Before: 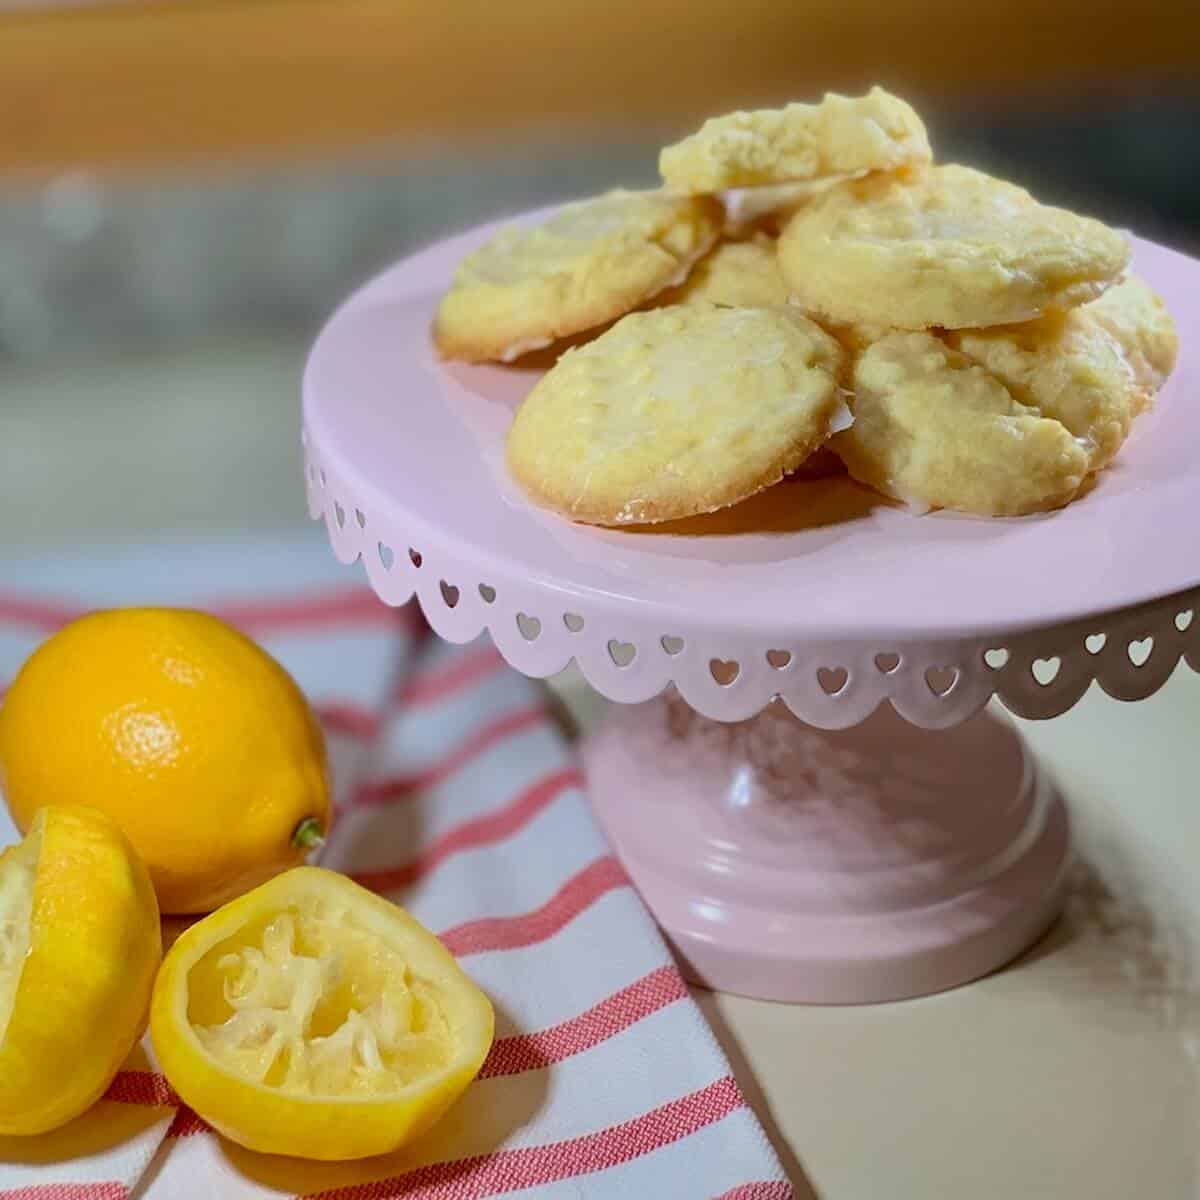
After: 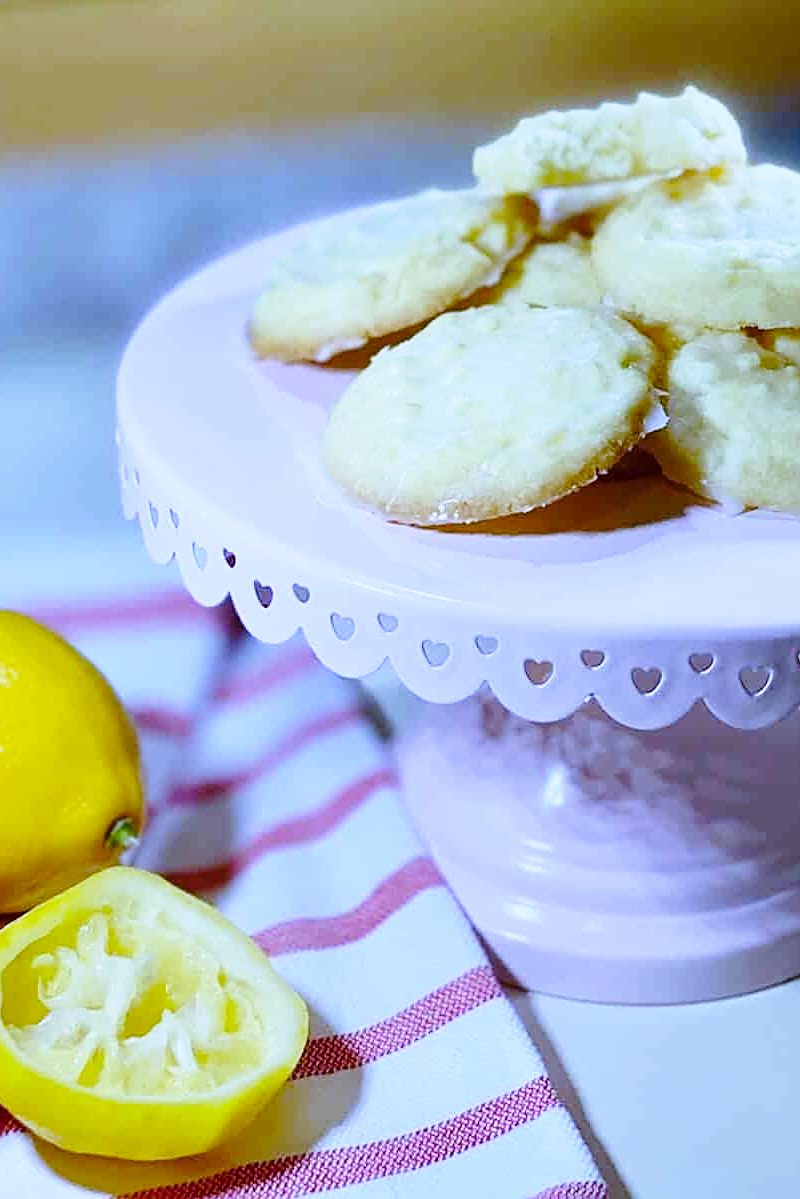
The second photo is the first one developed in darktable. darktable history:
white balance: red 0.766, blue 1.537
sharpen: on, module defaults
base curve: curves: ch0 [(0, 0) (0.028, 0.03) (0.121, 0.232) (0.46, 0.748) (0.859, 0.968) (1, 1)], preserve colors none
crop and rotate: left 15.546%, right 17.787%
tone equalizer: on, module defaults
